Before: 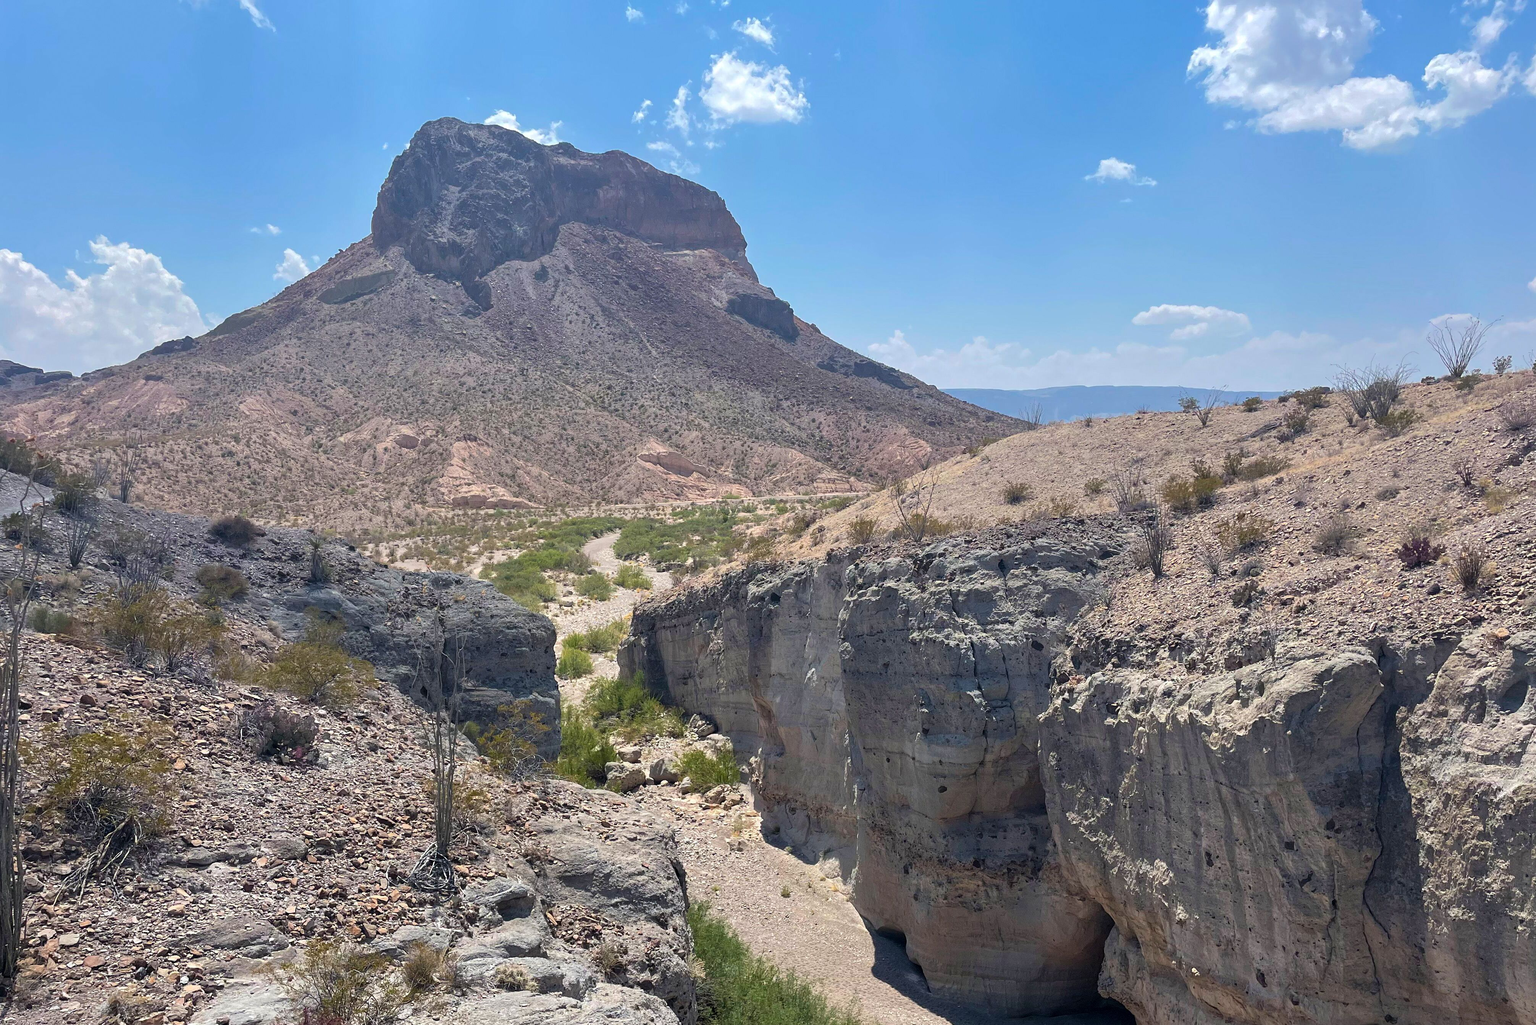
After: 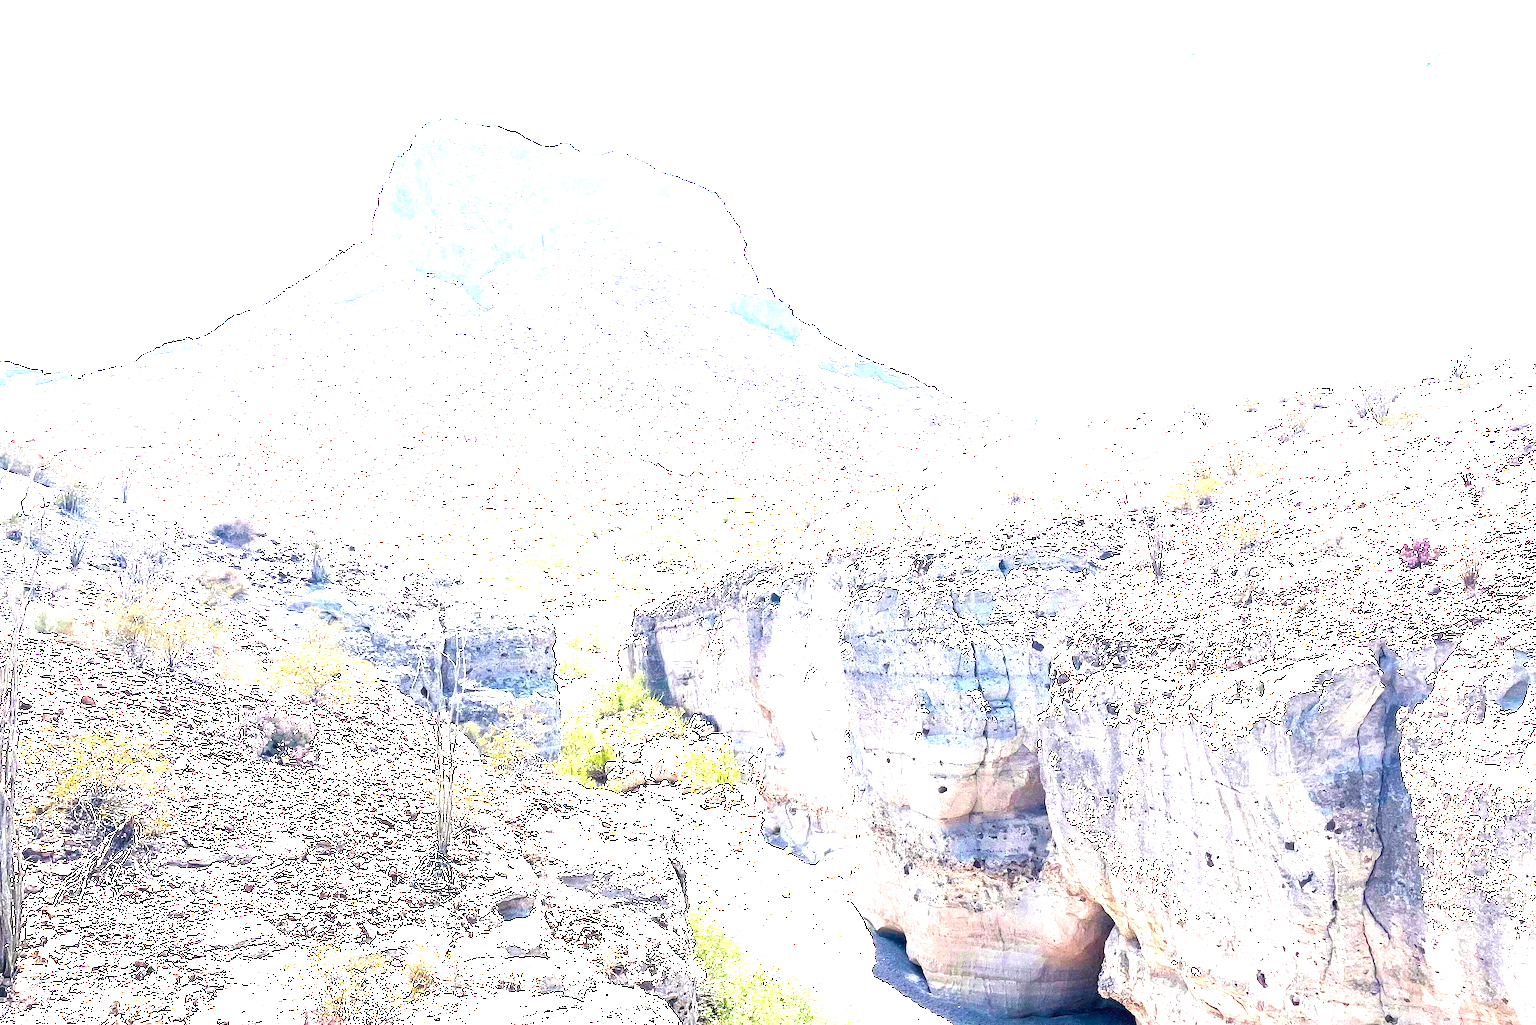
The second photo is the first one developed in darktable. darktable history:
levels: levels [0, 0.476, 0.951]
exposure: black level correction 0.001, exposure 2.663 EV, compensate highlight preservation false
color balance rgb: power › chroma 0.317%, power › hue 24.63°, global offset › luminance 0.471%, linear chroma grading › global chroma 8.948%, perceptual saturation grading › global saturation 25.045%, perceptual saturation grading › highlights -50.508%, perceptual saturation grading › shadows 30.774%, perceptual brilliance grading › global brilliance 12.581%, perceptual brilliance grading › highlights 15.313%
